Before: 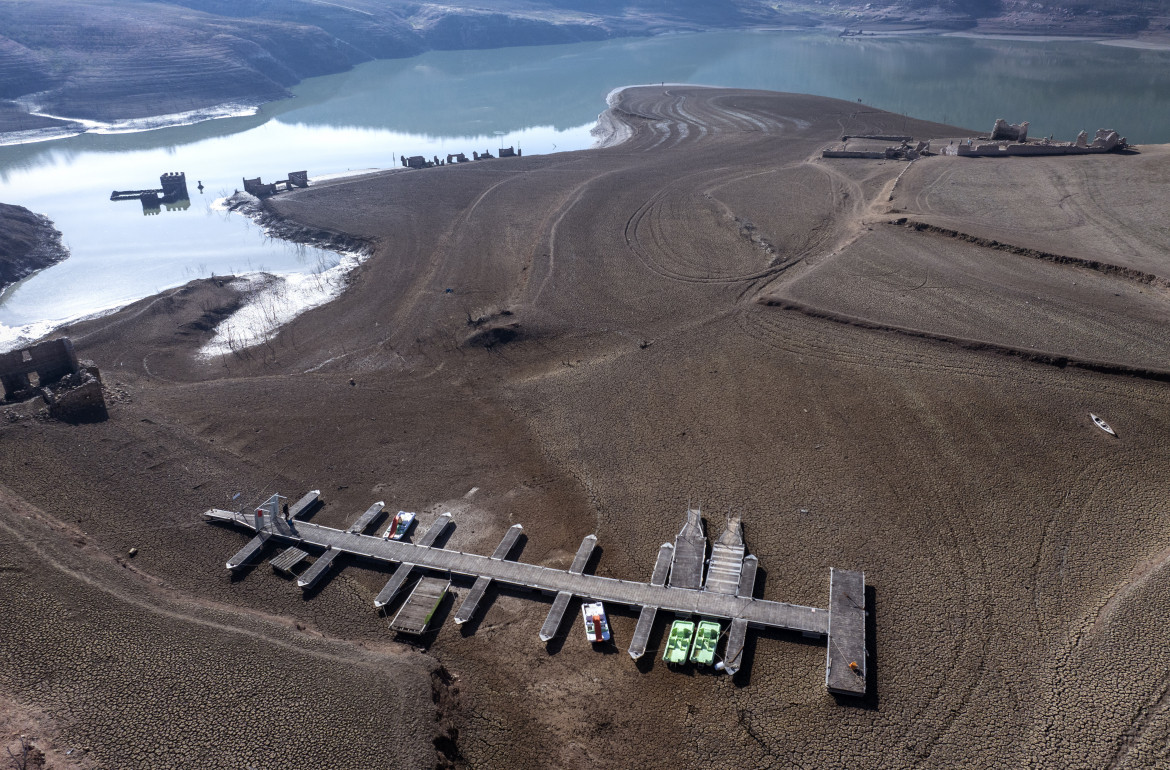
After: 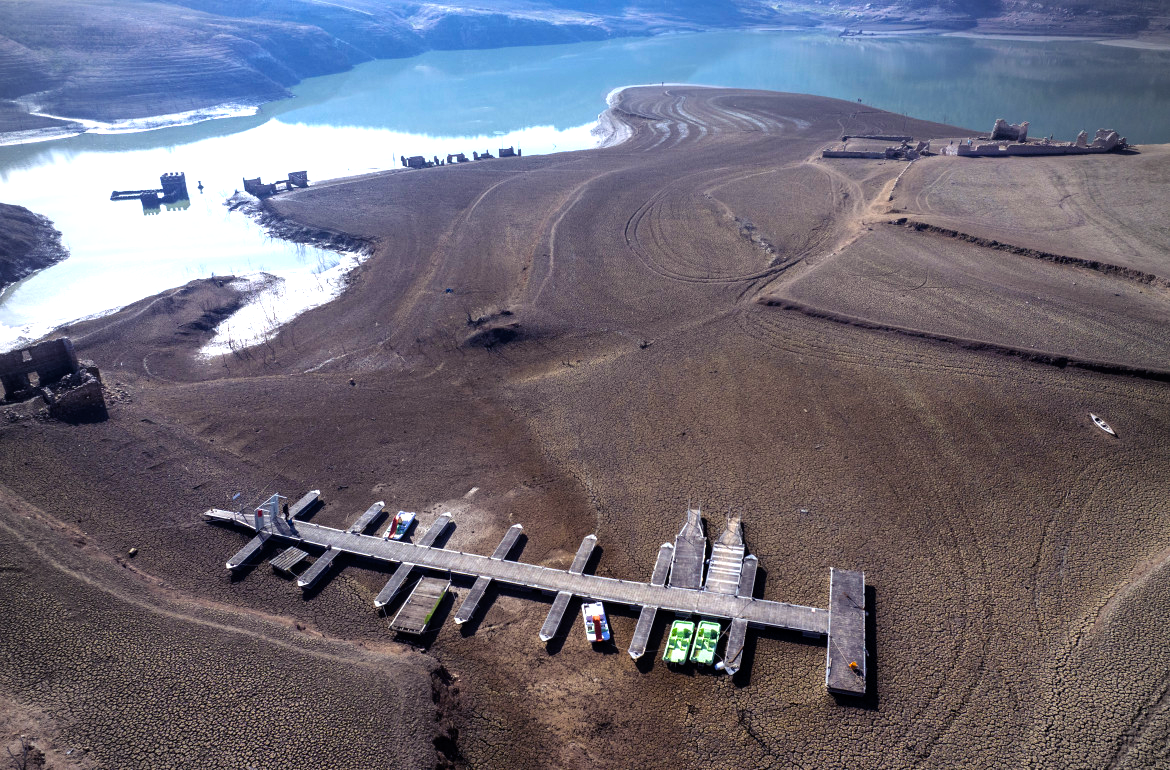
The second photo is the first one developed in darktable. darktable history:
tone equalizer: -8 EV -0.726 EV, -7 EV -0.671 EV, -6 EV -0.586 EV, -5 EV -0.361 EV, -3 EV 0.401 EV, -2 EV 0.6 EV, -1 EV 0.688 EV, +0 EV 0.777 EV
color balance rgb: shadows lift › luminance -21.555%, shadows lift › chroma 6.674%, shadows lift › hue 269.54°, global offset › hue 168.46°, perceptual saturation grading › global saturation 25.713%, global vibrance 30.271%
vignetting: on, module defaults
